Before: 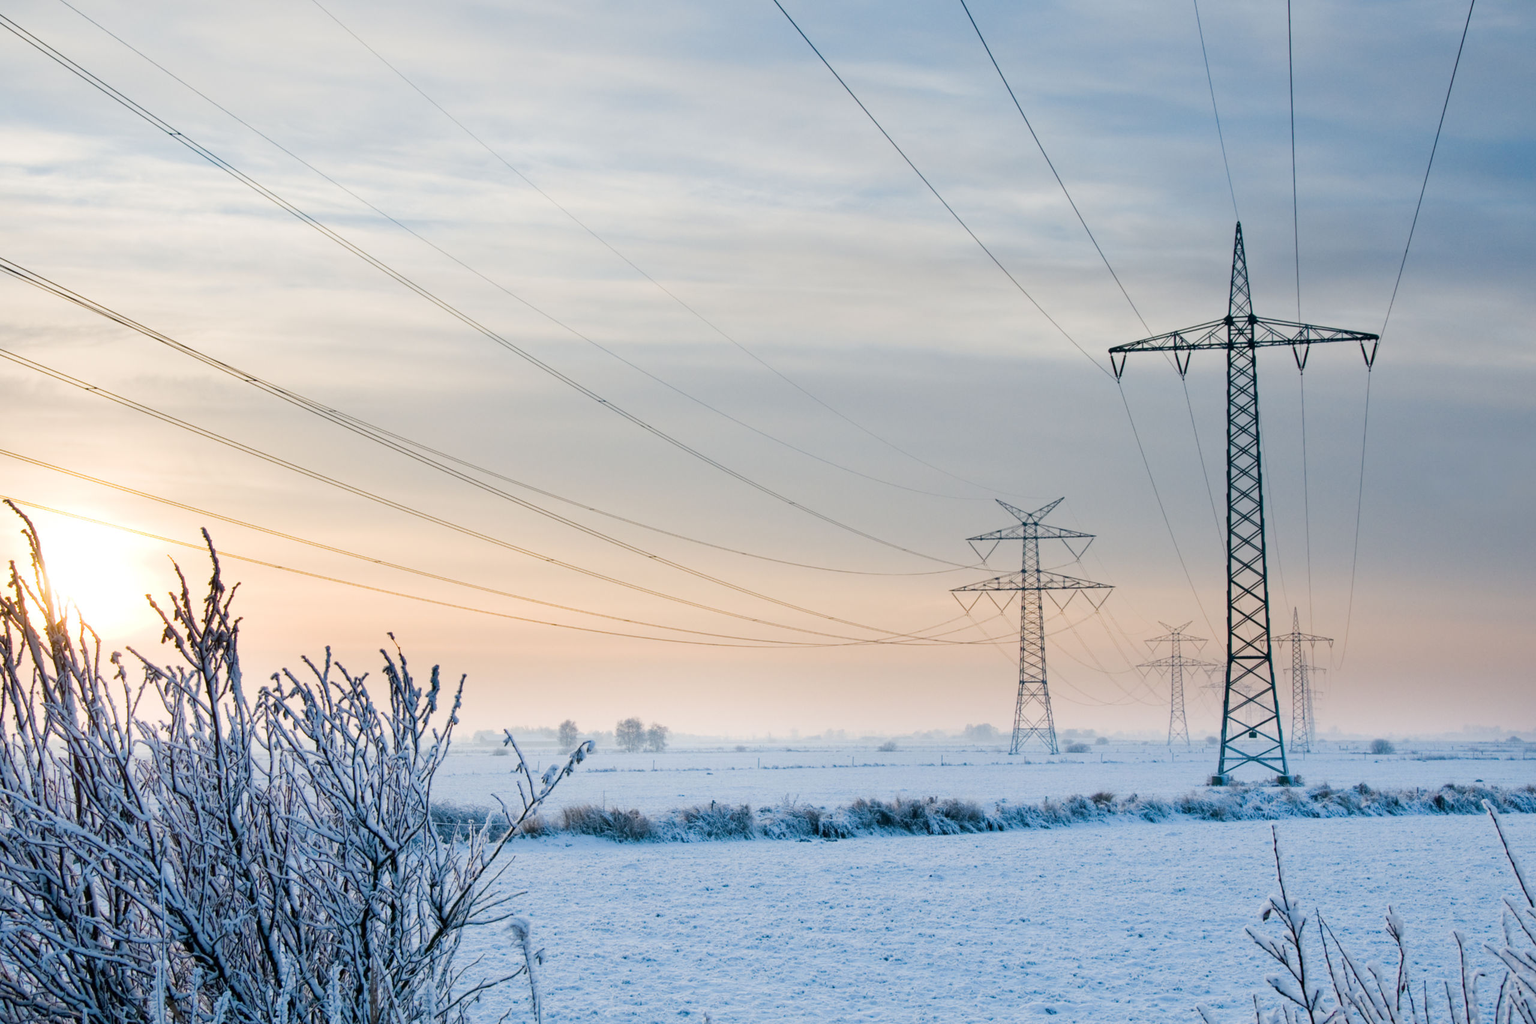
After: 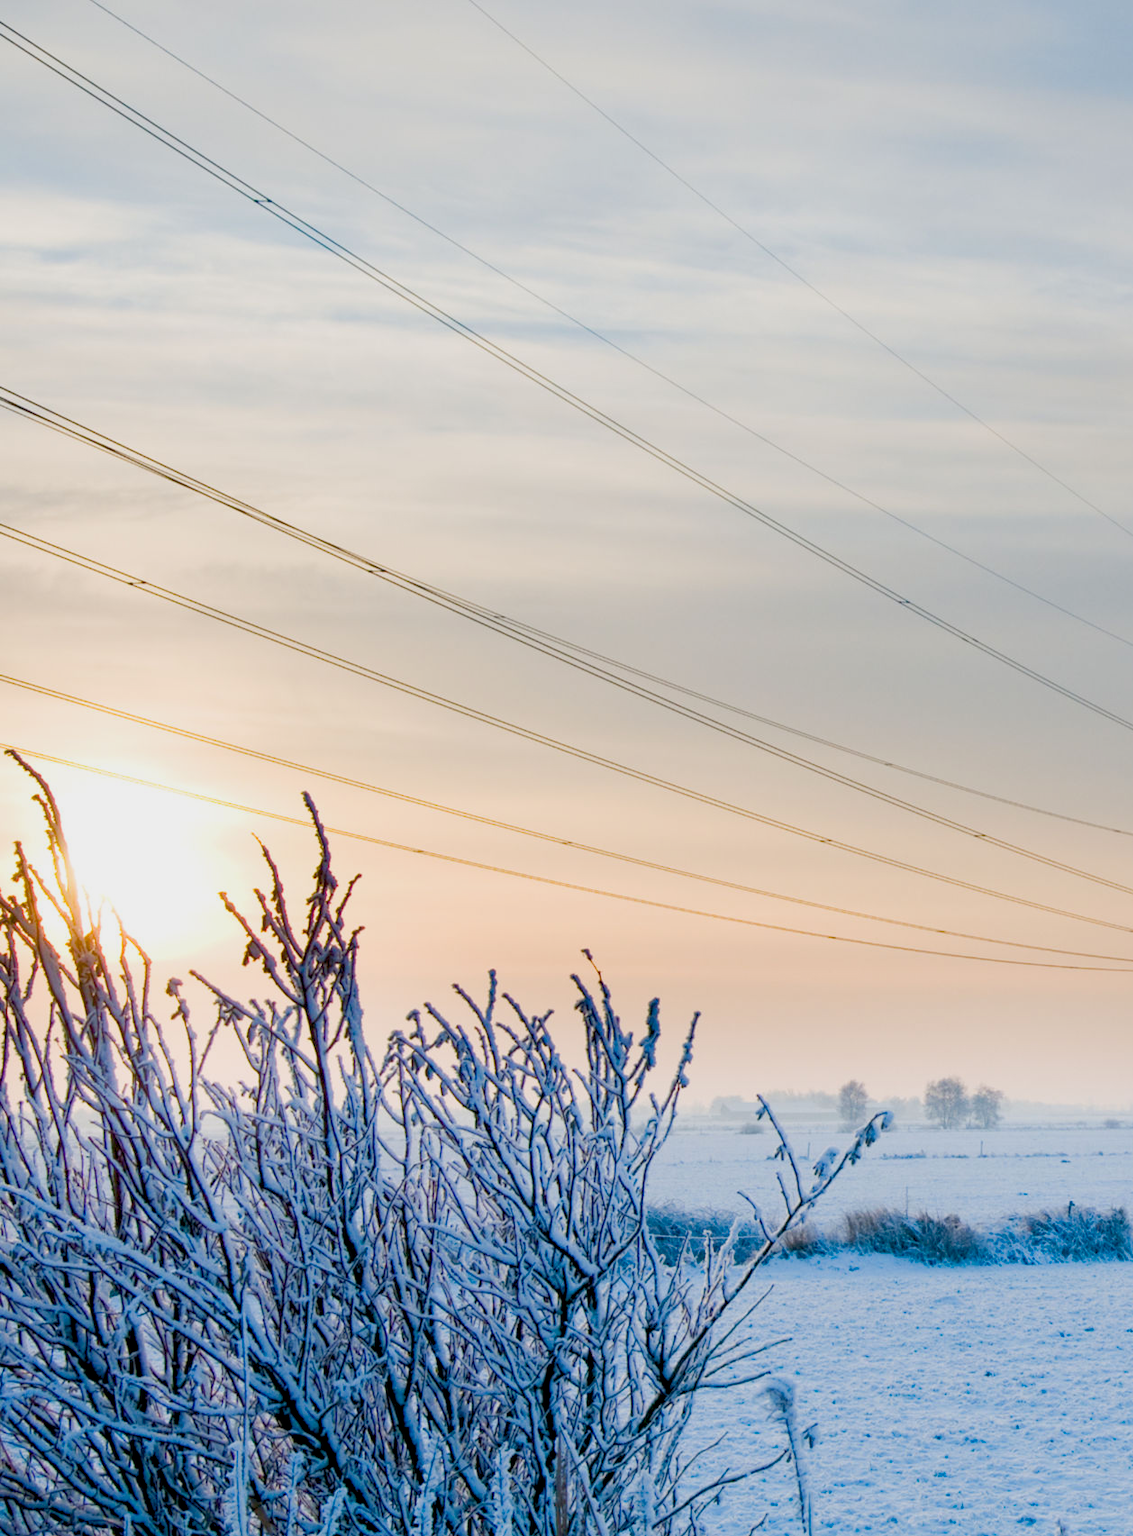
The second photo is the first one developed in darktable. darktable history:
color balance rgb: global offset › luminance -0.5%, perceptual saturation grading › highlights -17.77%, perceptual saturation grading › mid-tones 33.1%, perceptual saturation grading › shadows 50.52%, perceptual brilliance grading › highlights 10.8%, perceptual brilliance grading › shadows -10.8%, global vibrance 24.22%, contrast -25%
crop and rotate: left 0%, top 0%, right 50.845%
